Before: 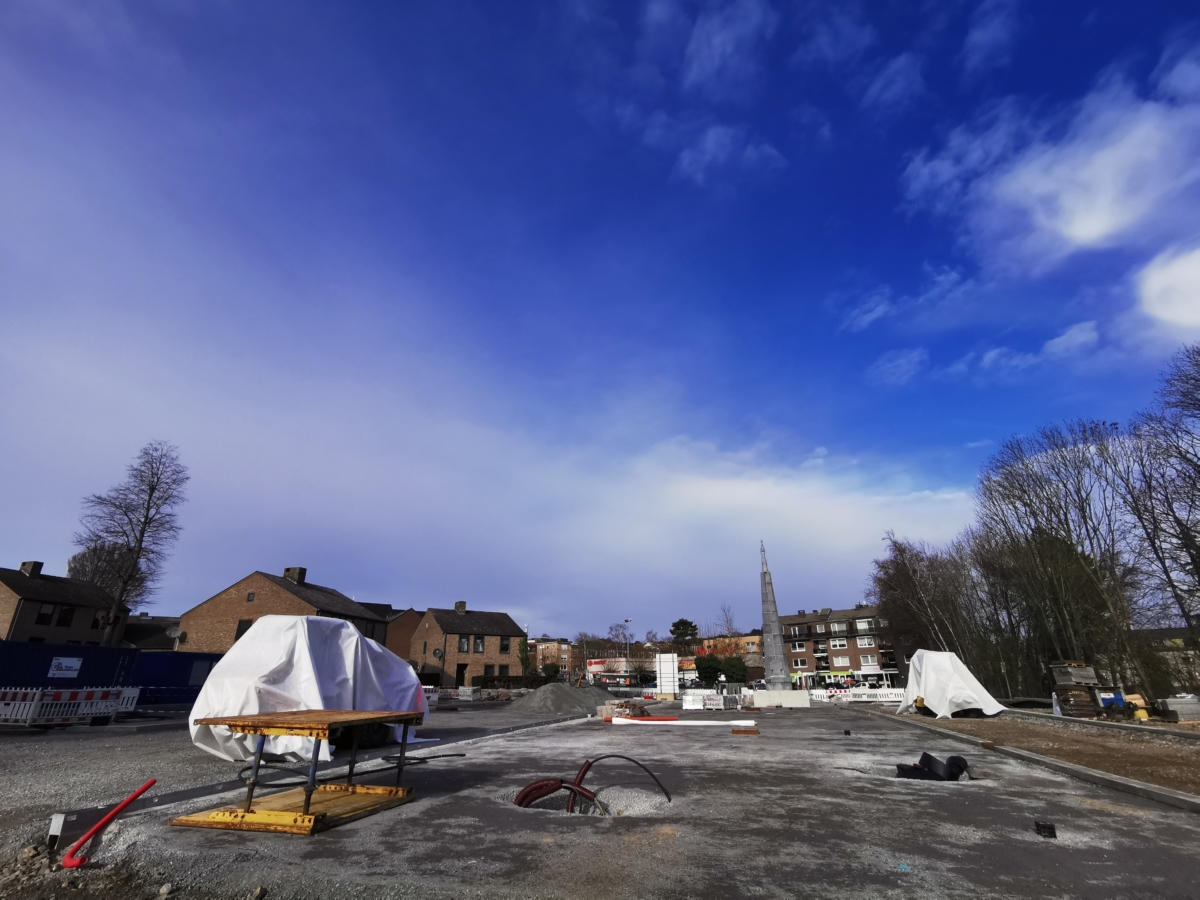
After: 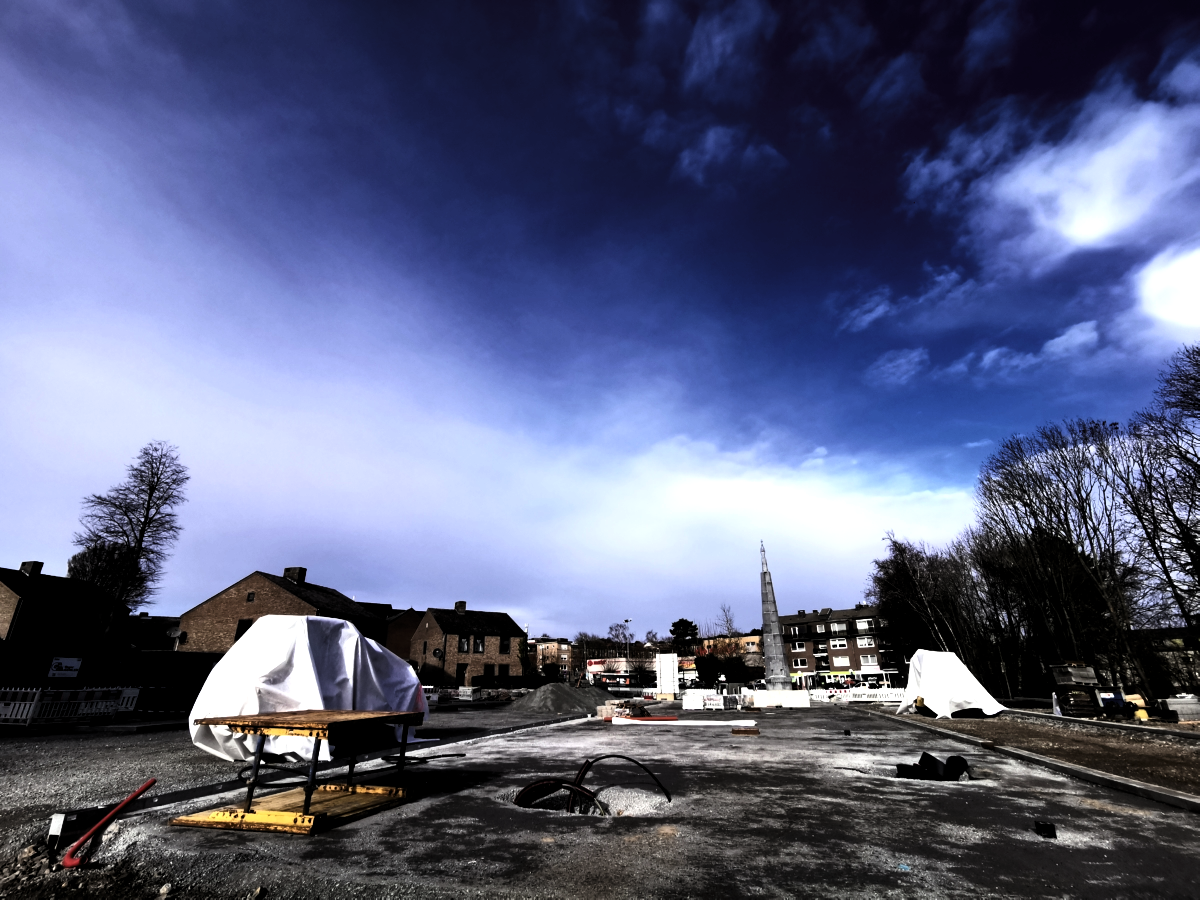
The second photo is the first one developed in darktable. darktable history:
exposure: exposure 0.515 EV, compensate highlight preservation false
levels: levels [0.101, 0.578, 0.953]
contrast brightness saturation: contrast 0.28
